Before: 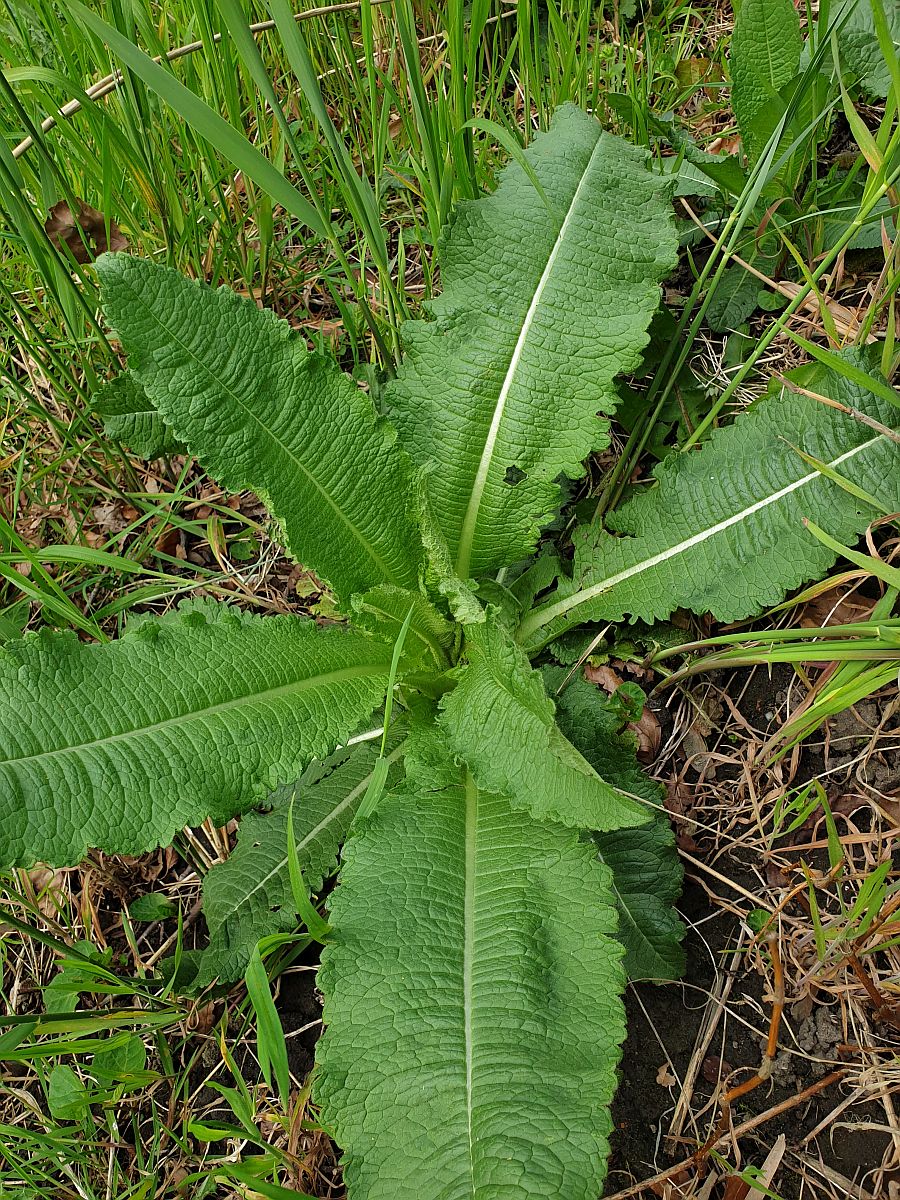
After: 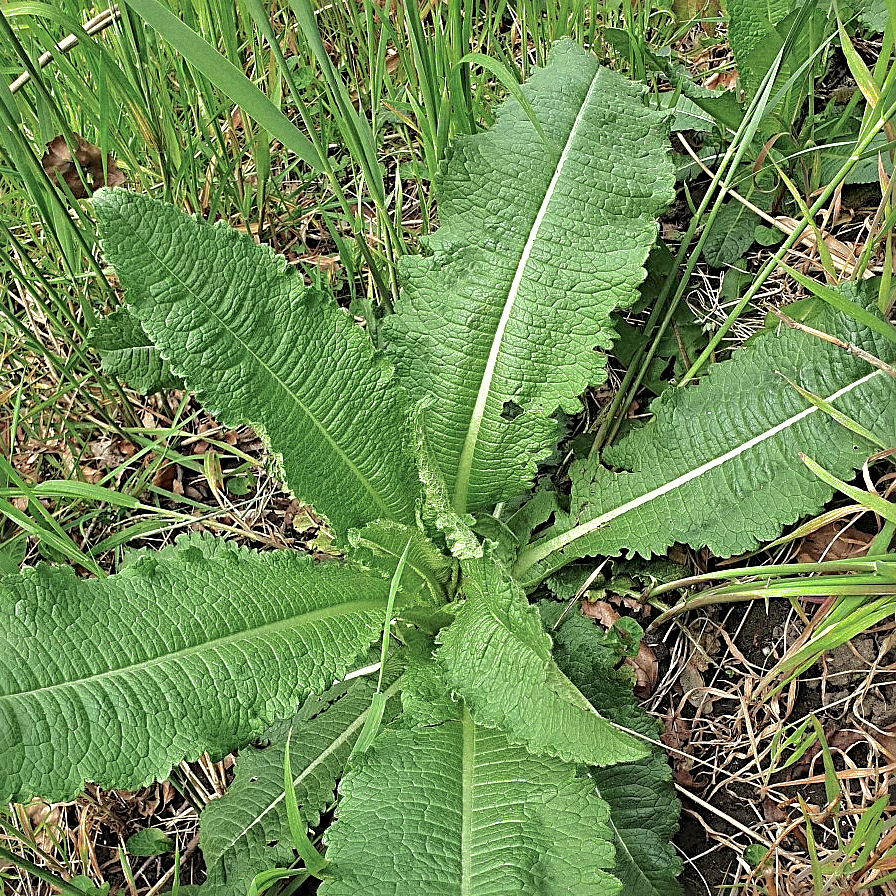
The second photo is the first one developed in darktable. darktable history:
color balance: input saturation 80.07%
grain: coarseness 22.88 ISO
sharpen: radius 4
shadows and highlights: shadows 40, highlights -60
crop: left 0.387%, top 5.469%, bottom 19.809%
exposure: exposure 0.766 EV, compensate highlight preservation false
